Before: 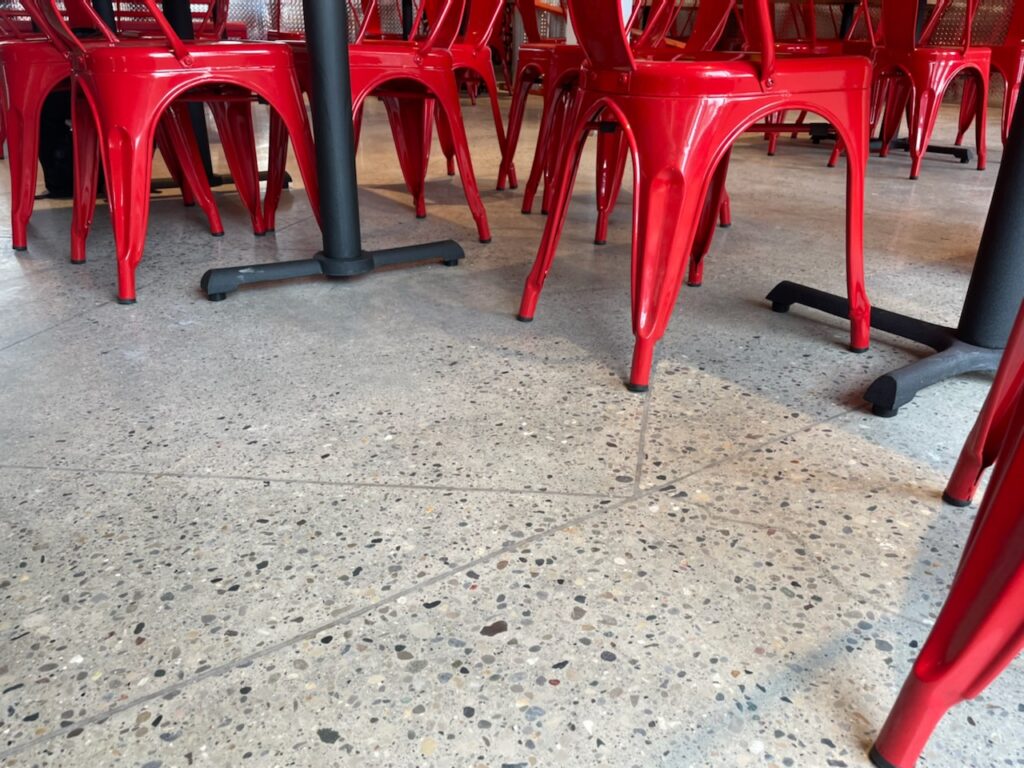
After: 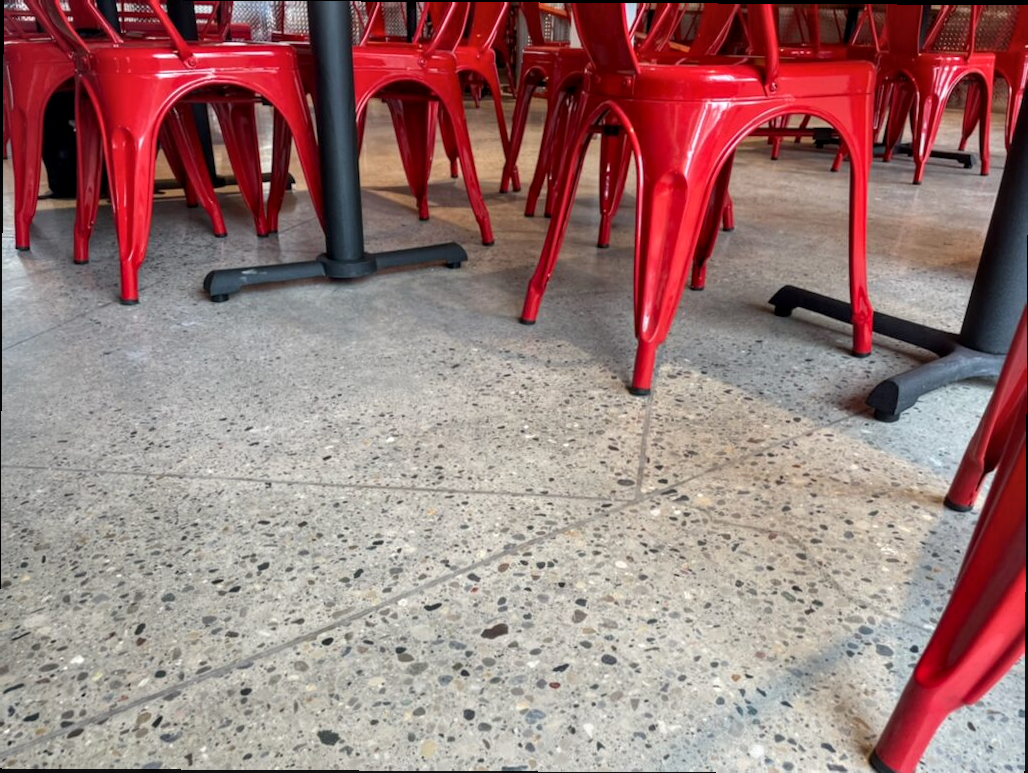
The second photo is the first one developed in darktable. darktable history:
crop and rotate: angle -0.321°
local contrast: on, module defaults
